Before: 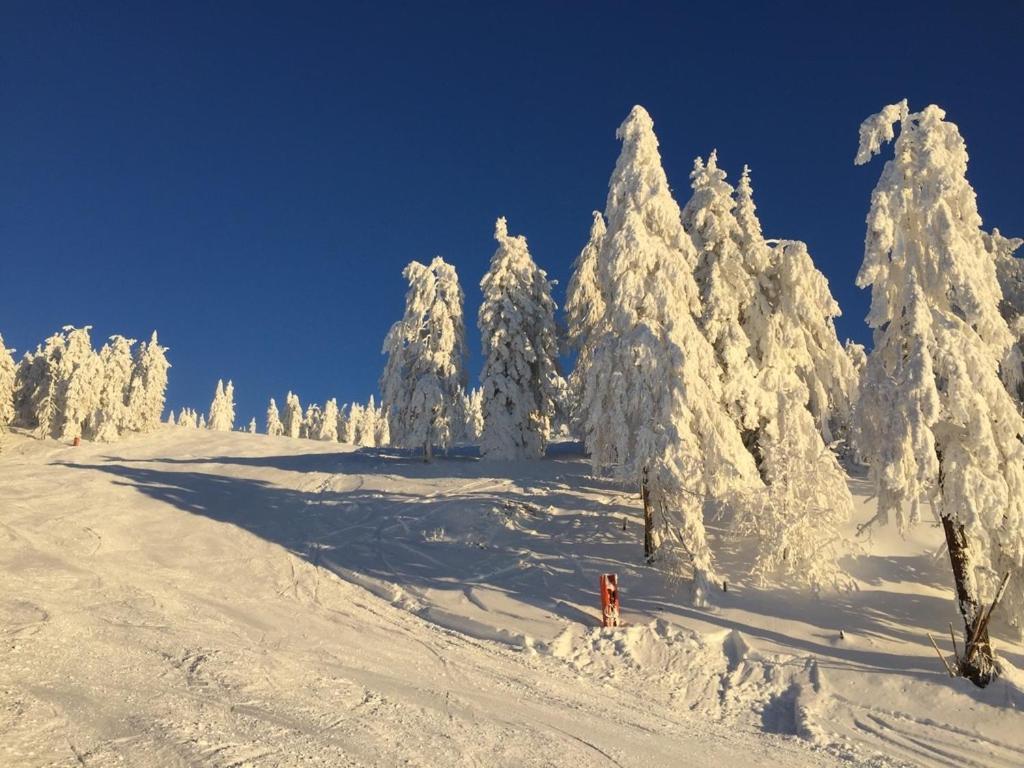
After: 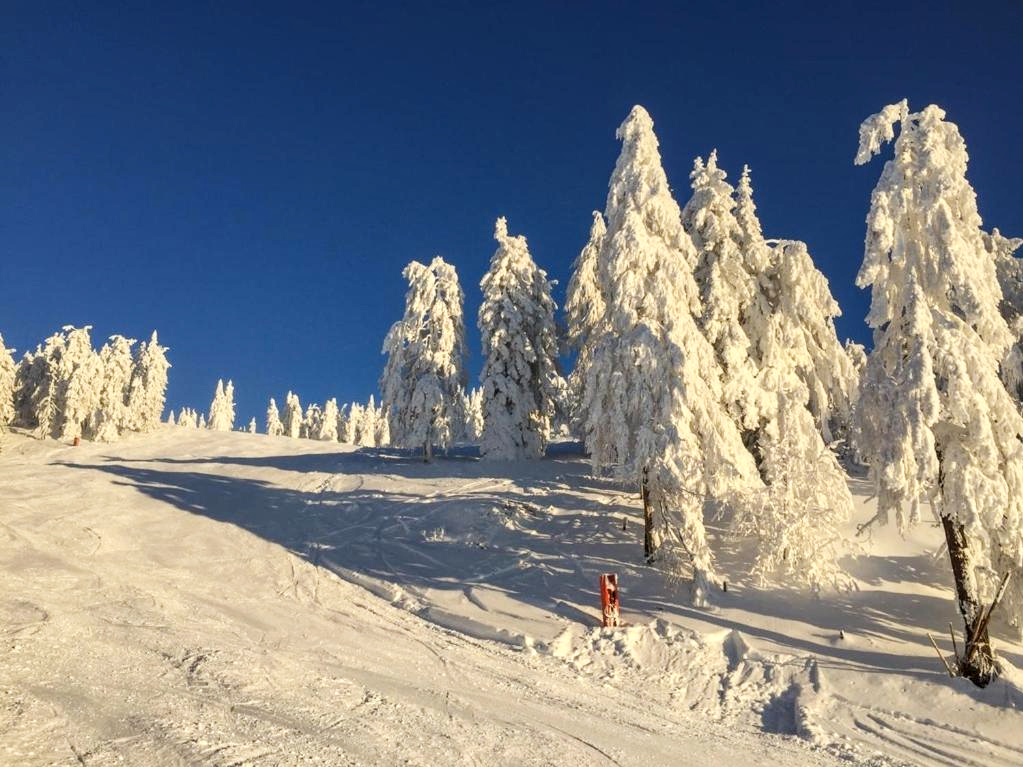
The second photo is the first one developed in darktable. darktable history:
tone equalizer: on, module defaults
local contrast: detail 130%
tone curve: curves: ch0 [(0, 0) (0.251, 0.254) (0.689, 0.733) (1, 1)], preserve colors none
crop and rotate: left 0.095%, bottom 0.012%
